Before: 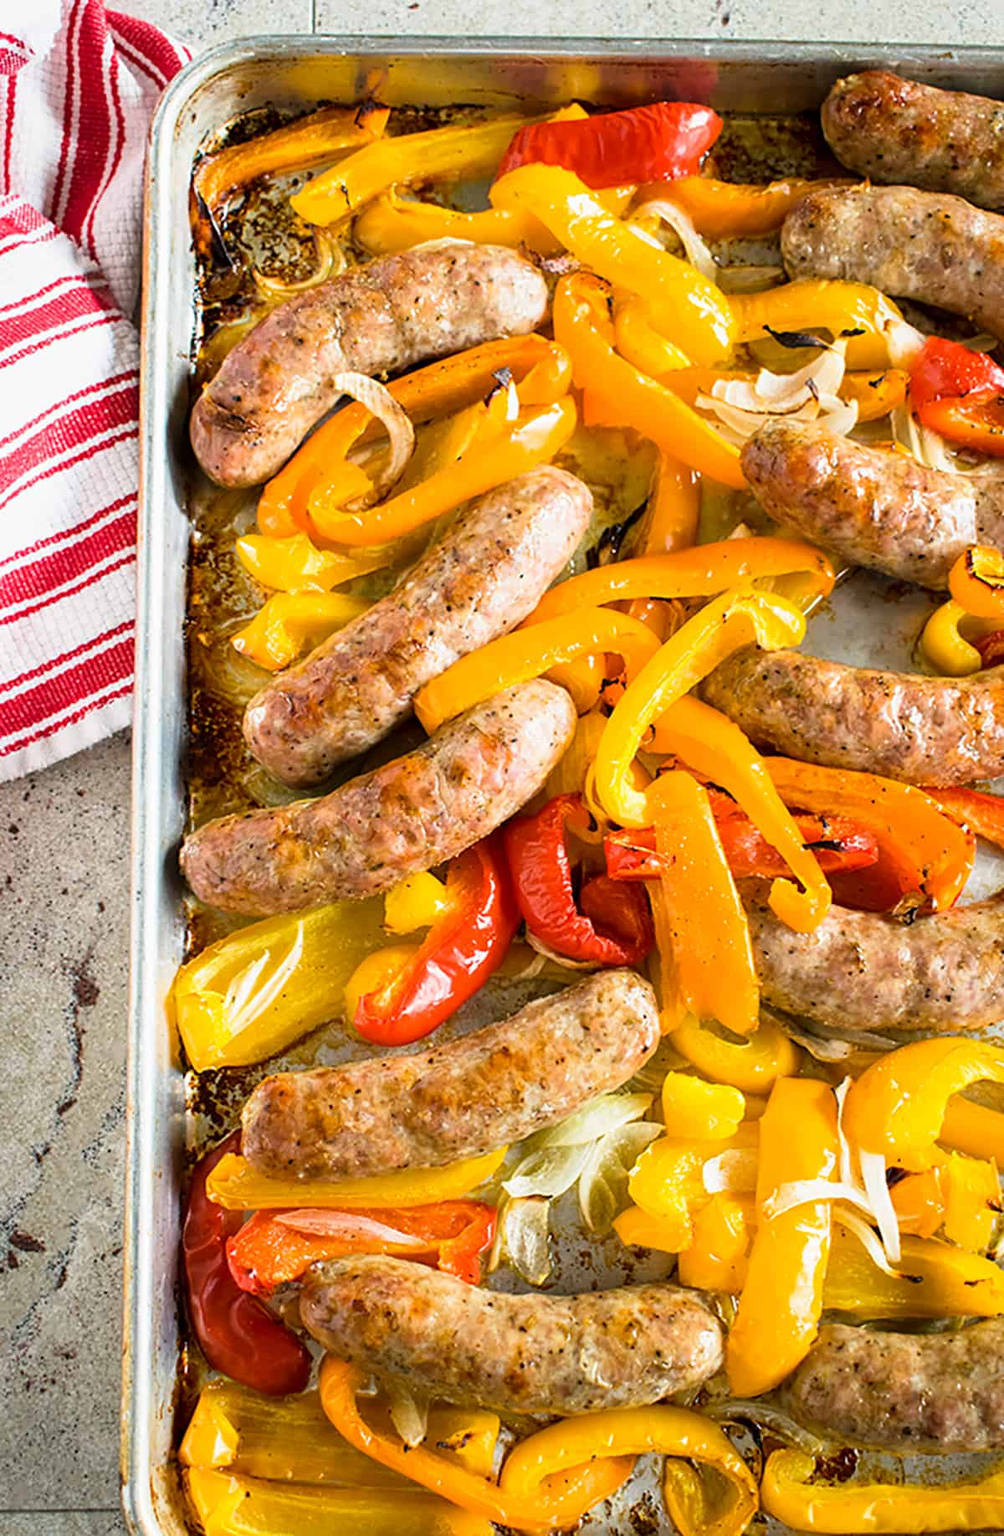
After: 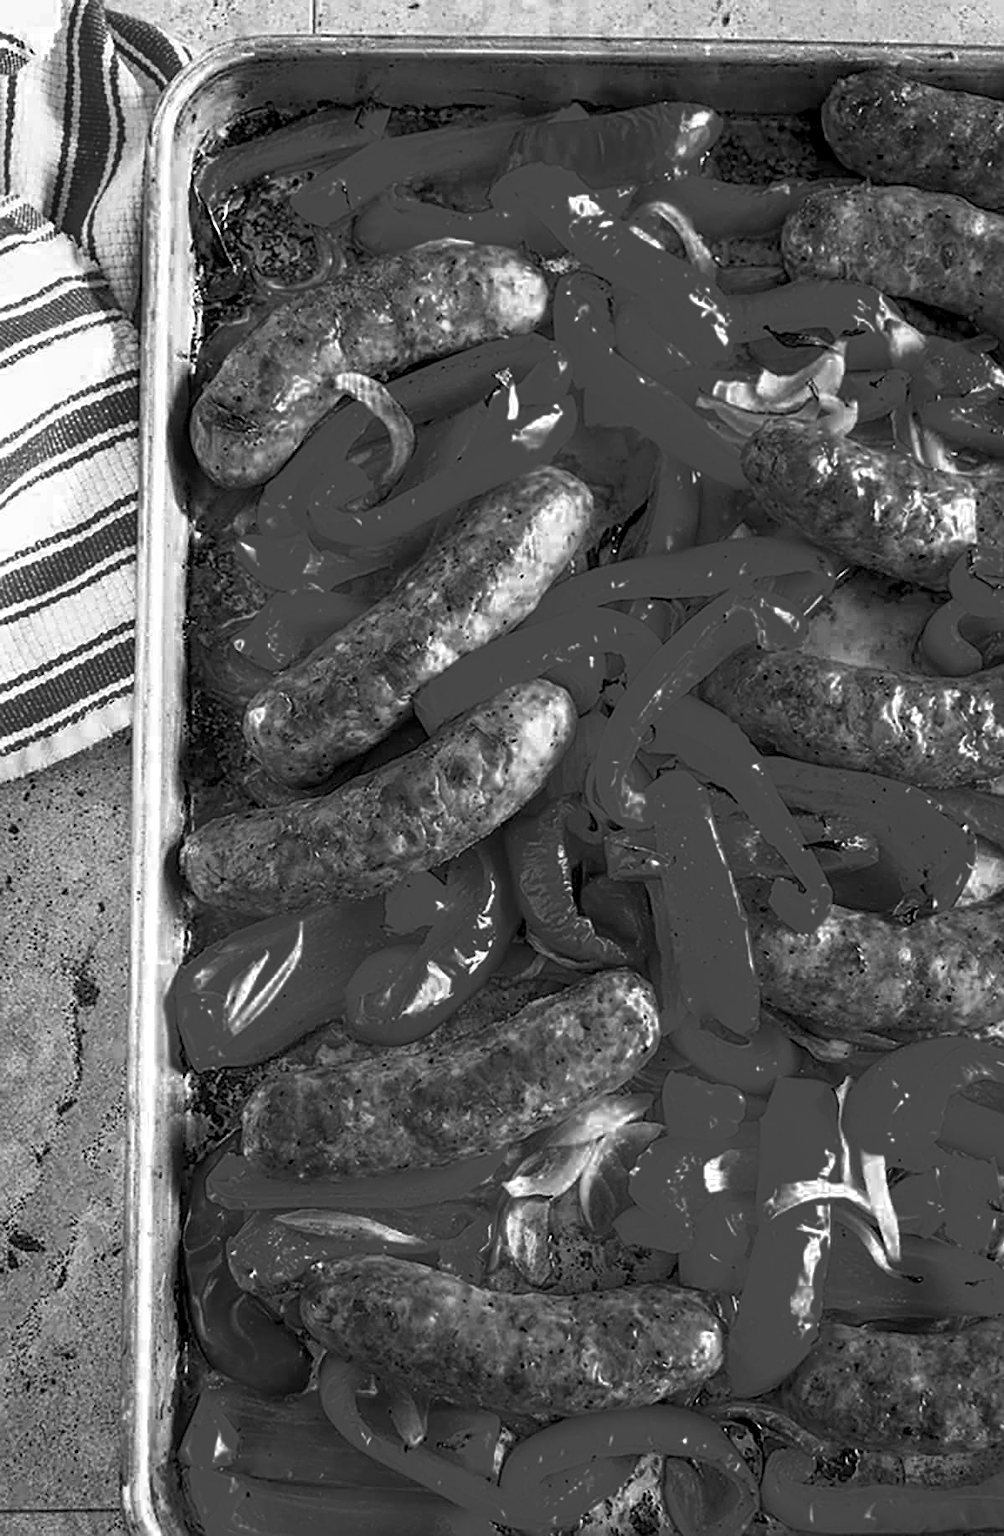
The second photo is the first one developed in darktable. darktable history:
local contrast: on, module defaults
color zones: curves: ch0 [(0.287, 0.048) (0.493, 0.484) (0.737, 0.816)]; ch1 [(0, 0) (0.143, 0) (0.286, 0) (0.429, 0) (0.571, 0) (0.714, 0) (0.857, 0)]
monochrome: on, module defaults
sharpen: on, module defaults
